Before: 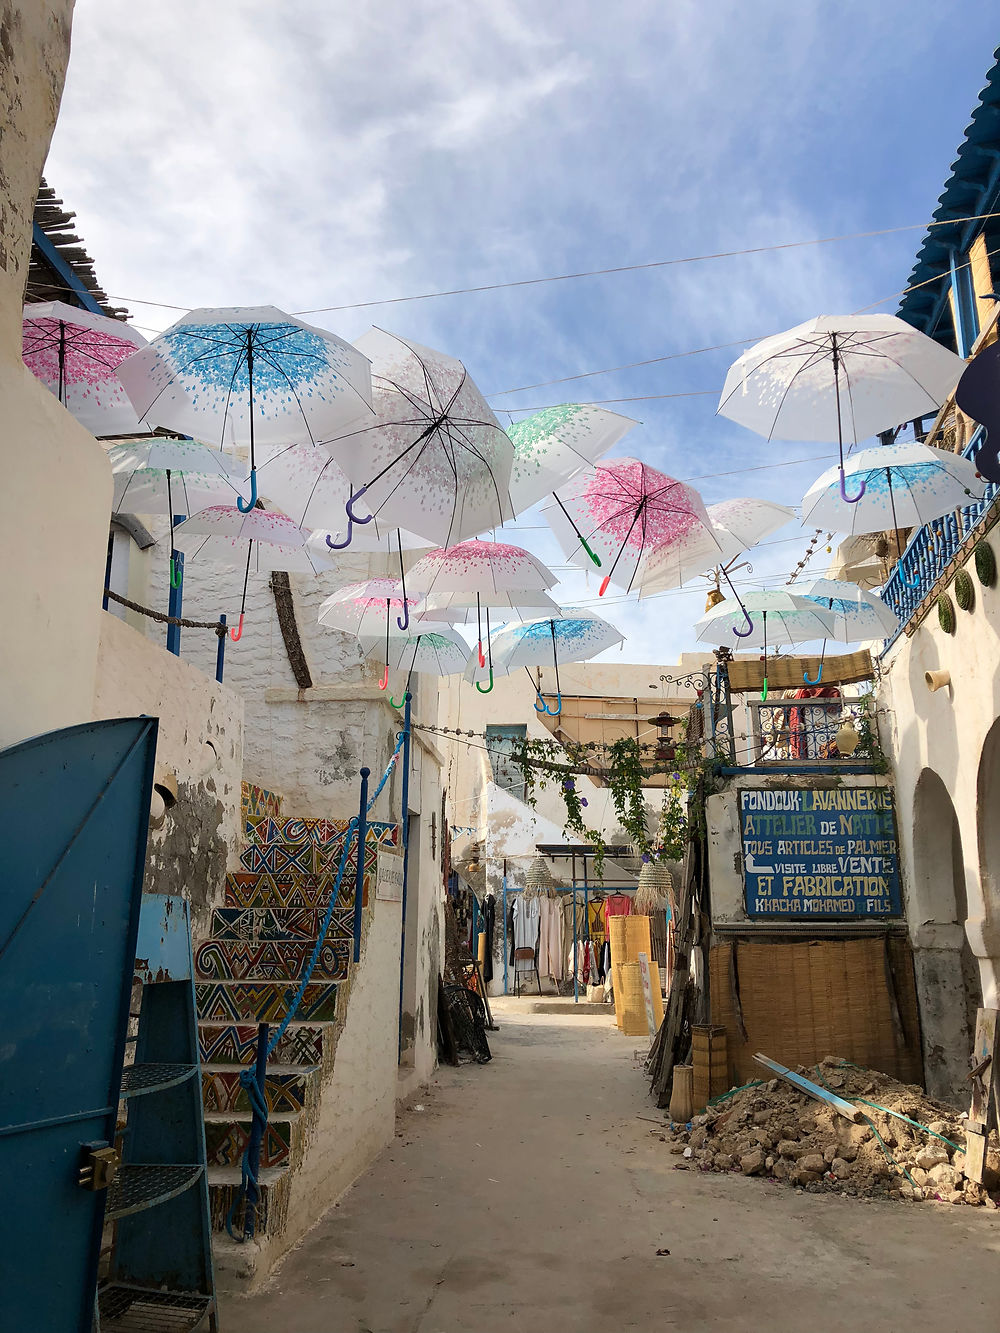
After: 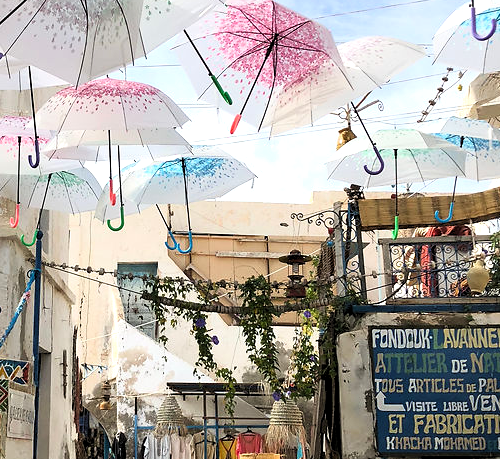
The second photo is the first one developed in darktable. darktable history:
levels: levels [0.055, 0.477, 0.9]
crop: left 36.902%, top 34.66%, right 13.004%, bottom 30.776%
shadows and highlights: shadows 1.36, highlights 39.1
